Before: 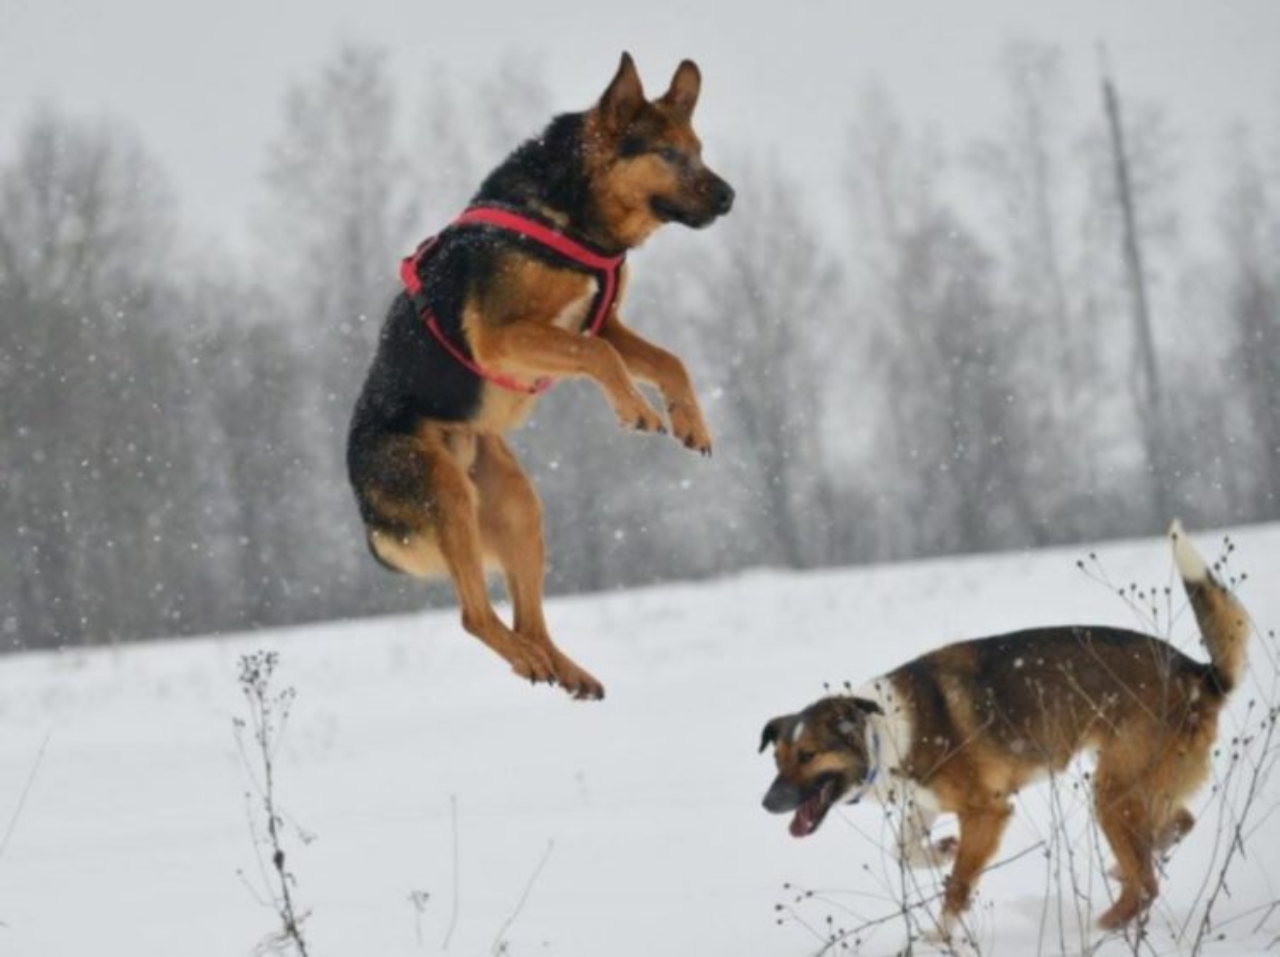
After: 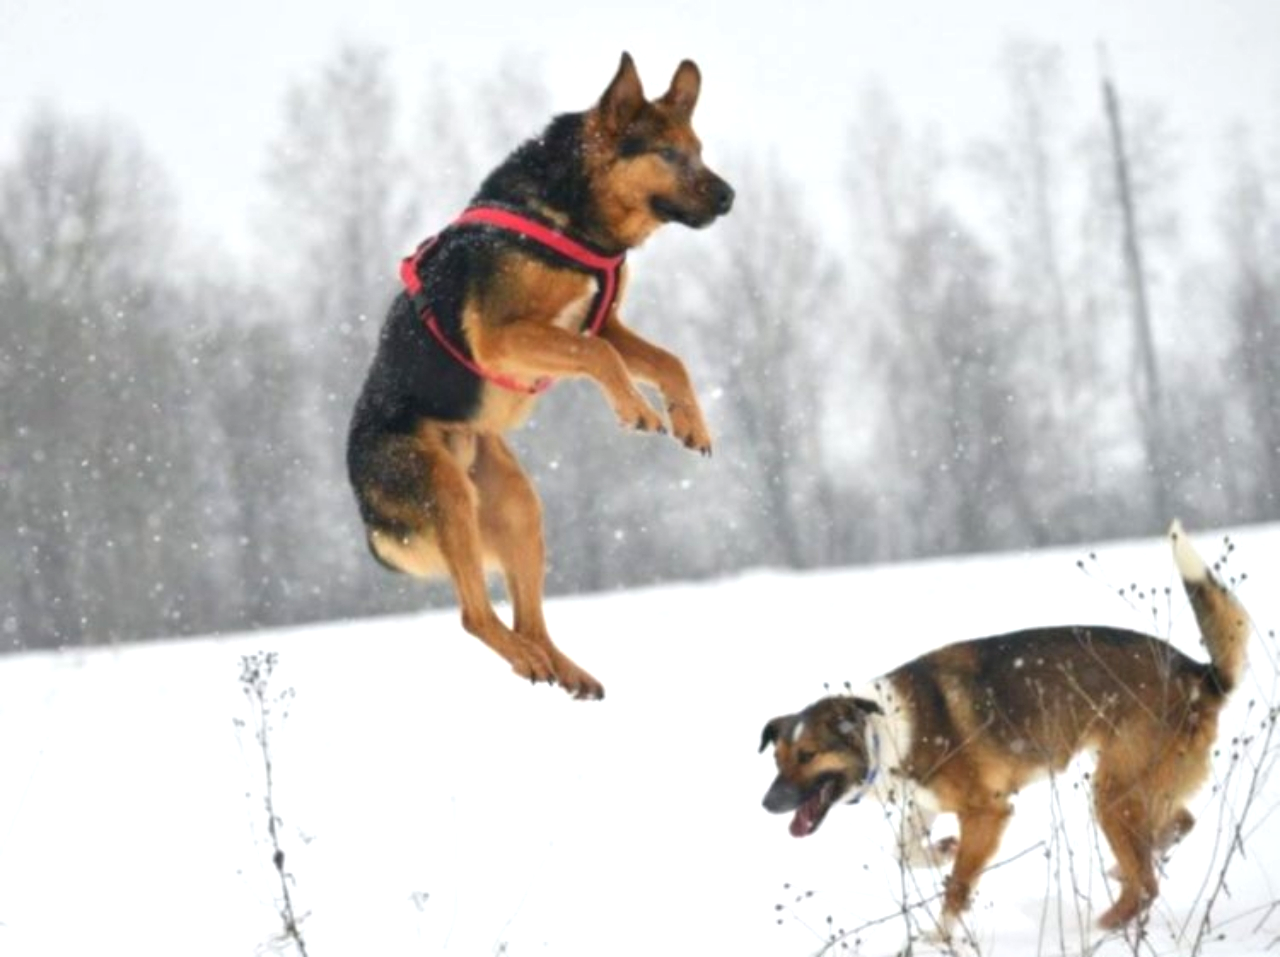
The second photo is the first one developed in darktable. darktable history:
exposure: black level correction 0, exposure 0.691 EV, compensate exposure bias true, compensate highlight preservation false
